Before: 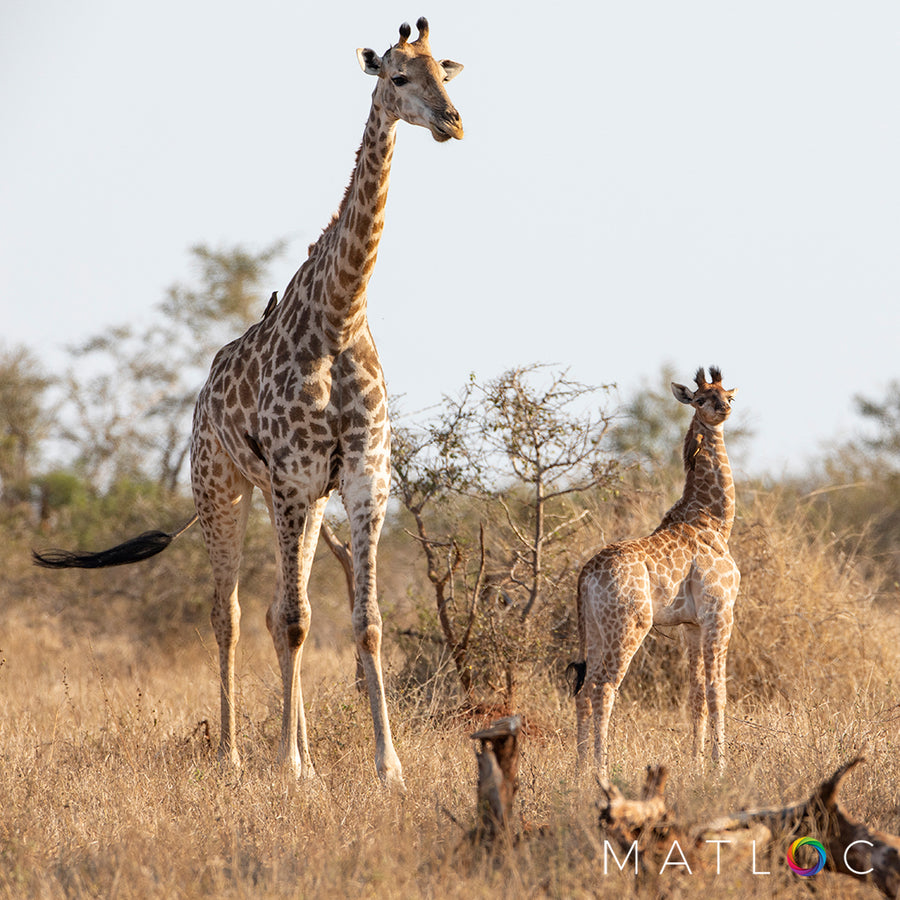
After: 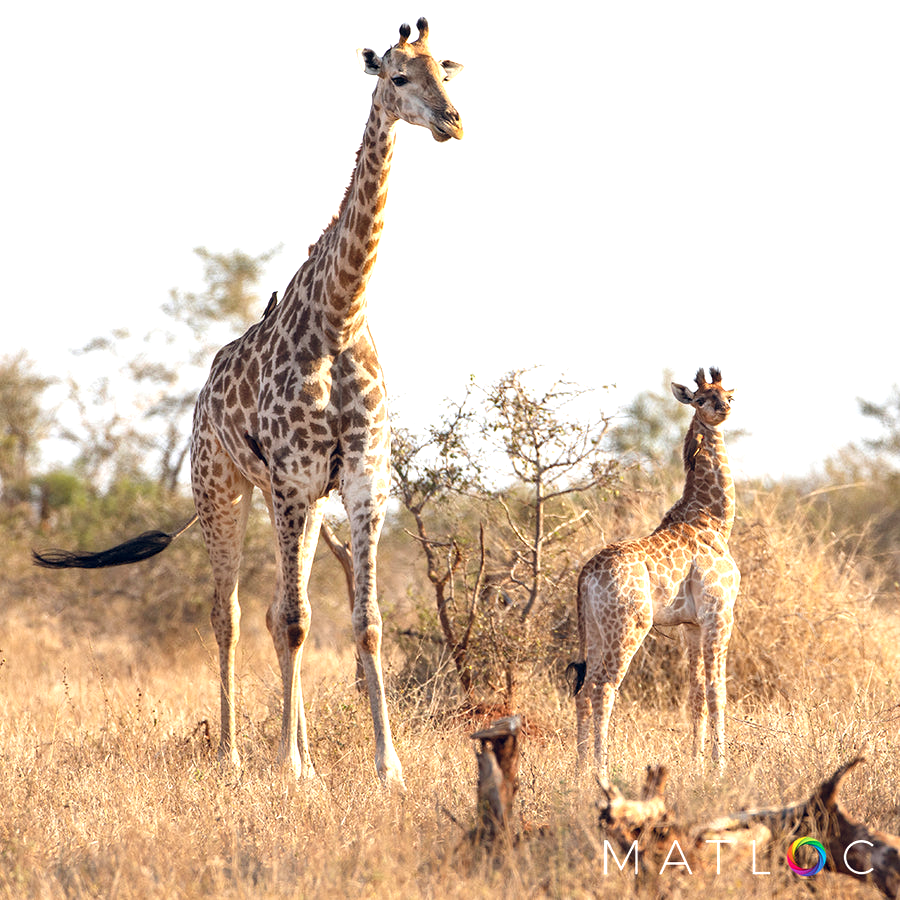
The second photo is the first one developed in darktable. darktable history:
color balance rgb: power › chroma 0.272%, power › hue 61.72°, global offset › chroma 0.099%, global offset › hue 253.37°, perceptual saturation grading › global saturation 1.336%, perceptual saturation grading › highlights -2.002%, perceptual saturation grading › mid-tones 4.704%, perceptual saturation grading › shadows 7.974%
tone equalizer: -8 EV -0.737 EV, -7 EV -0.665 EV, -6 EV -0.588 EV, -5 EV -0.379 EV, -3 EV 0.376 EV, -2 EV 0.6 EV, -1 EV 0.686 EV, +0 EV 0.765 EV, smoothing diameter 24.8%, edges refinement/feathering 10.78, preserve details guided filter
